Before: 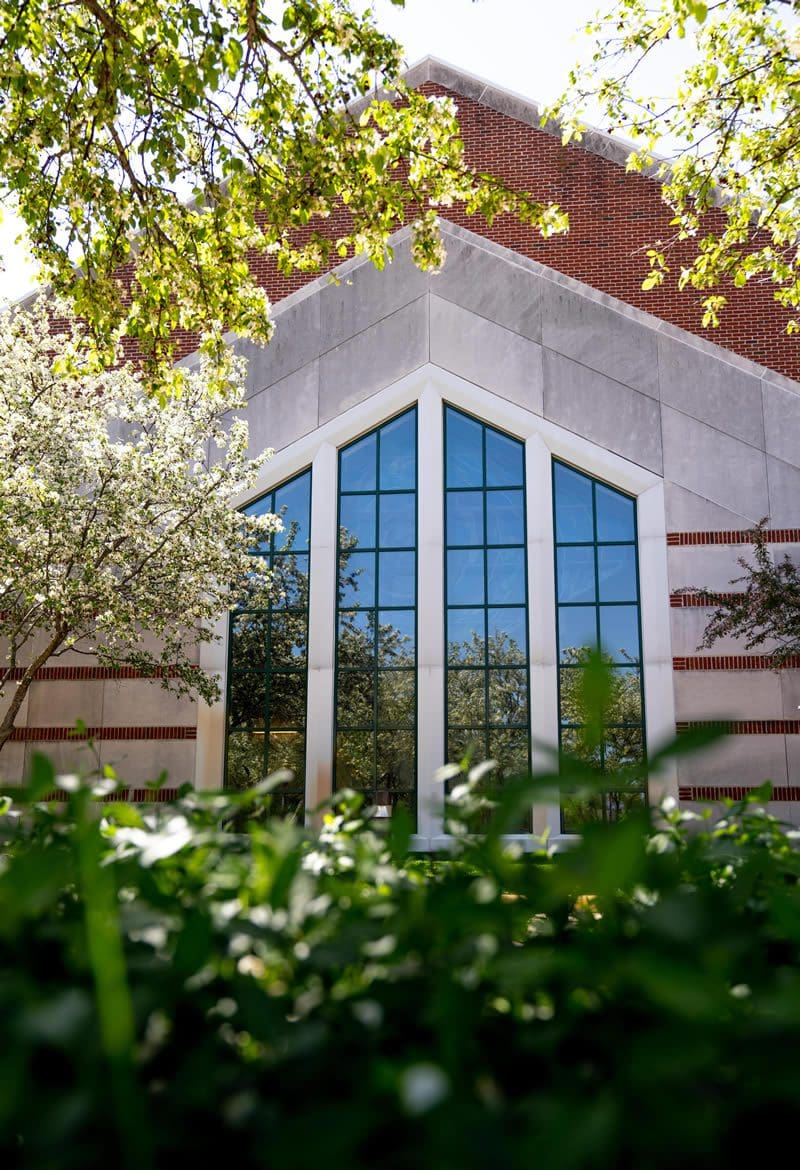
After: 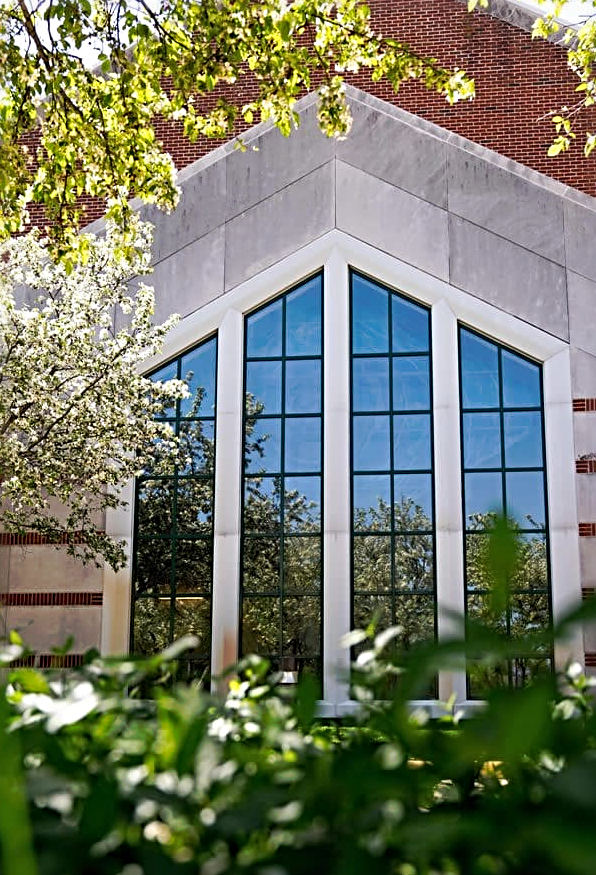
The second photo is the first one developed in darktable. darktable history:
sharpen: radius 3.971
crop and rotate: left 11.824%, top 11.488%, right 13.579%, bottom 13.708%
tone curve: curves: ch0 [(0, 0) (0.003, 0.003) (0.011, 0.011) (0.025, 0.024) (0.044, 0.043) (0.069, 0.068) (0.1, 0.098) (0.136, 0.133) (0.177, 0.173) (0.224, 0.22) (0.277, 0.271) (0.335, 0.328) (0.399, 0.39) (0.468, 0.458) (0.543, 0.563) (0.623, 0.64) (0.709, 0.722) (0.801, 0.809) (0.898, 0.902) (1, 1)], preserve colors none
